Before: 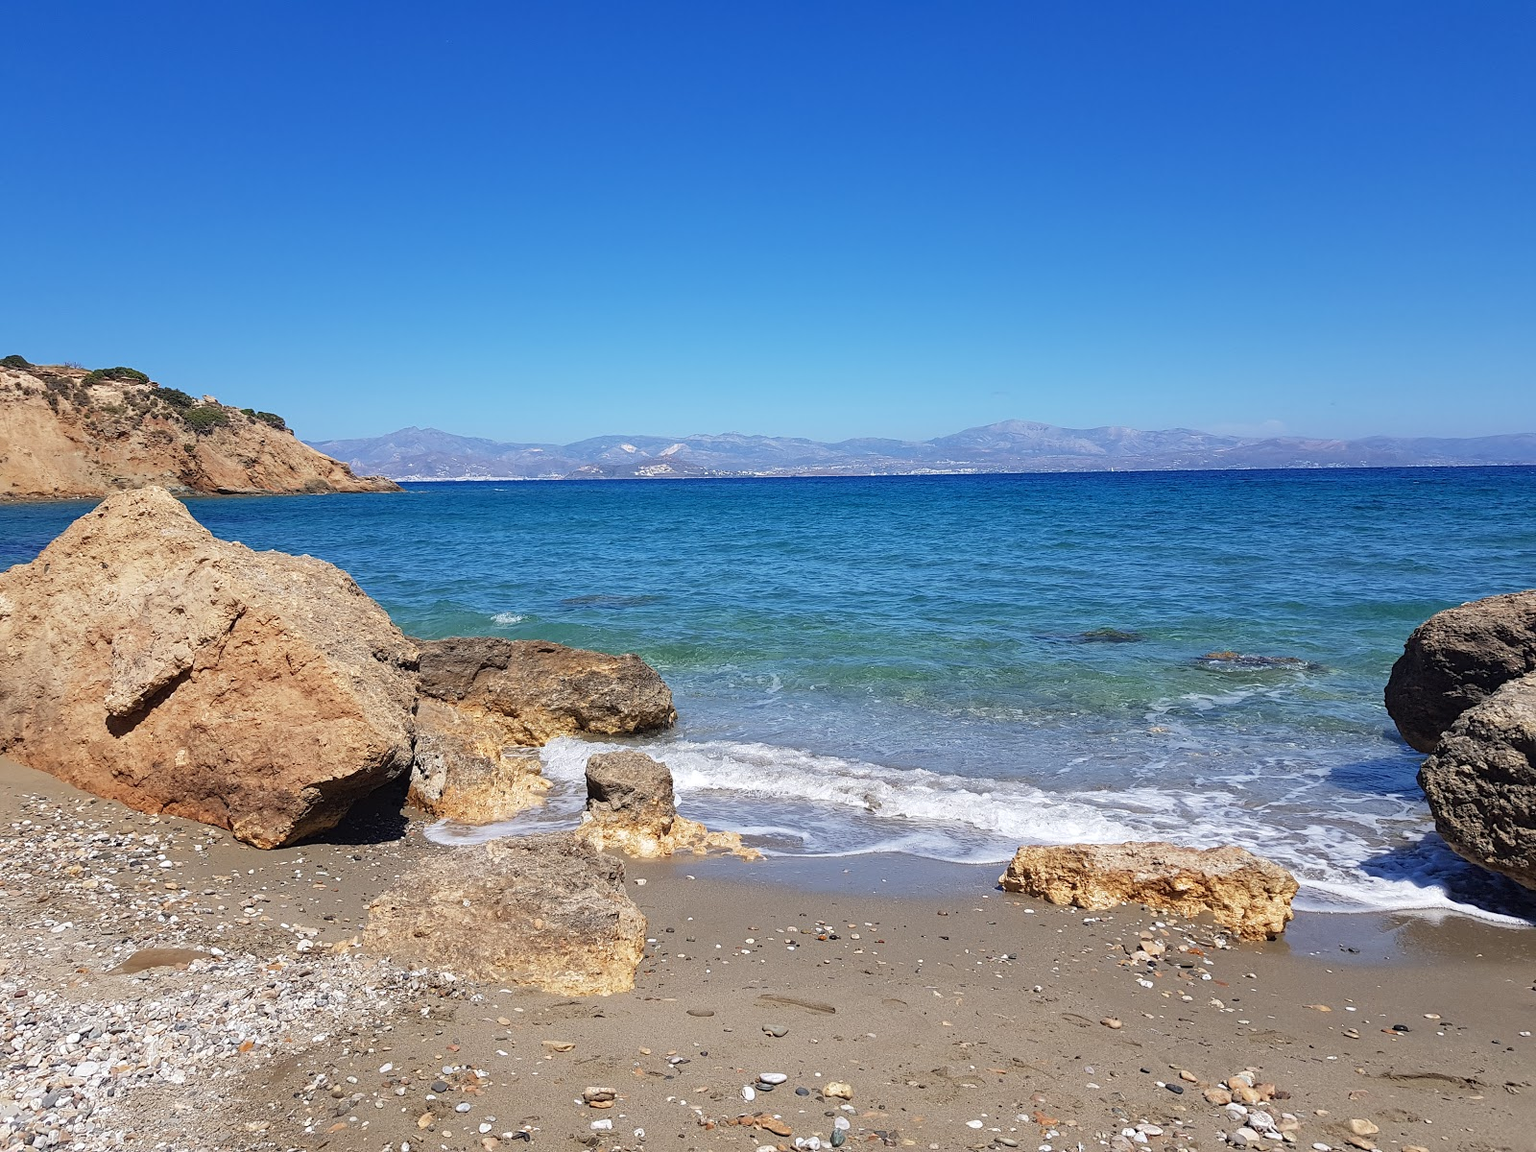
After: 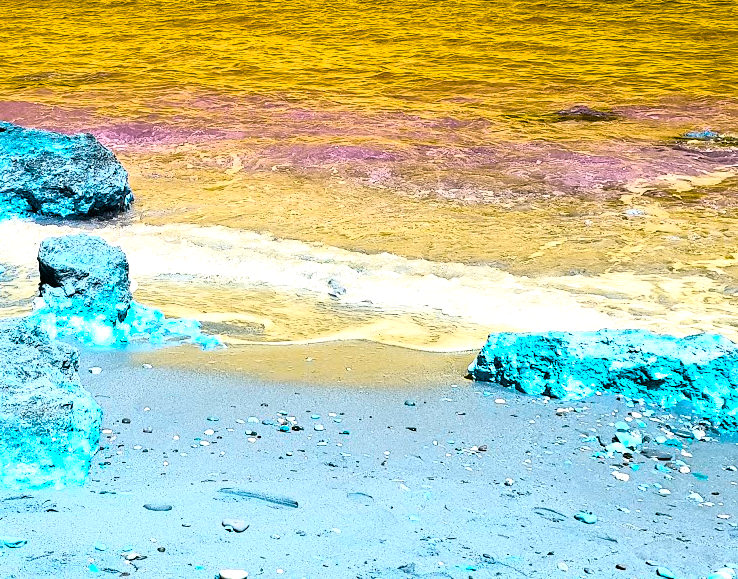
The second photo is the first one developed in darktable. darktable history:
tone curve: curves: ch0 [(0.016, 0.011) (0.084, 0.026) (0.469, 0.508) (0.721, 0.862) (1, 1)], color space Lab, independent channels, preserve colors none
crop: left 35.777%, top 45.715%, right 18.078%, bottom 5.974%
color balance rgb: global offset › luminance -0.854%, perceptual saturation grading › global saturation 30.255%, hue shift 177.28°, perceptual brilliance grading › highlights 10.584%, perceptual brilliance grading › shadows -11.118%, global vibrance 49.43%, contrast 0.449%
exposure: black level correction 0, exposure 0.499 EV, compensate highlight preservation false
